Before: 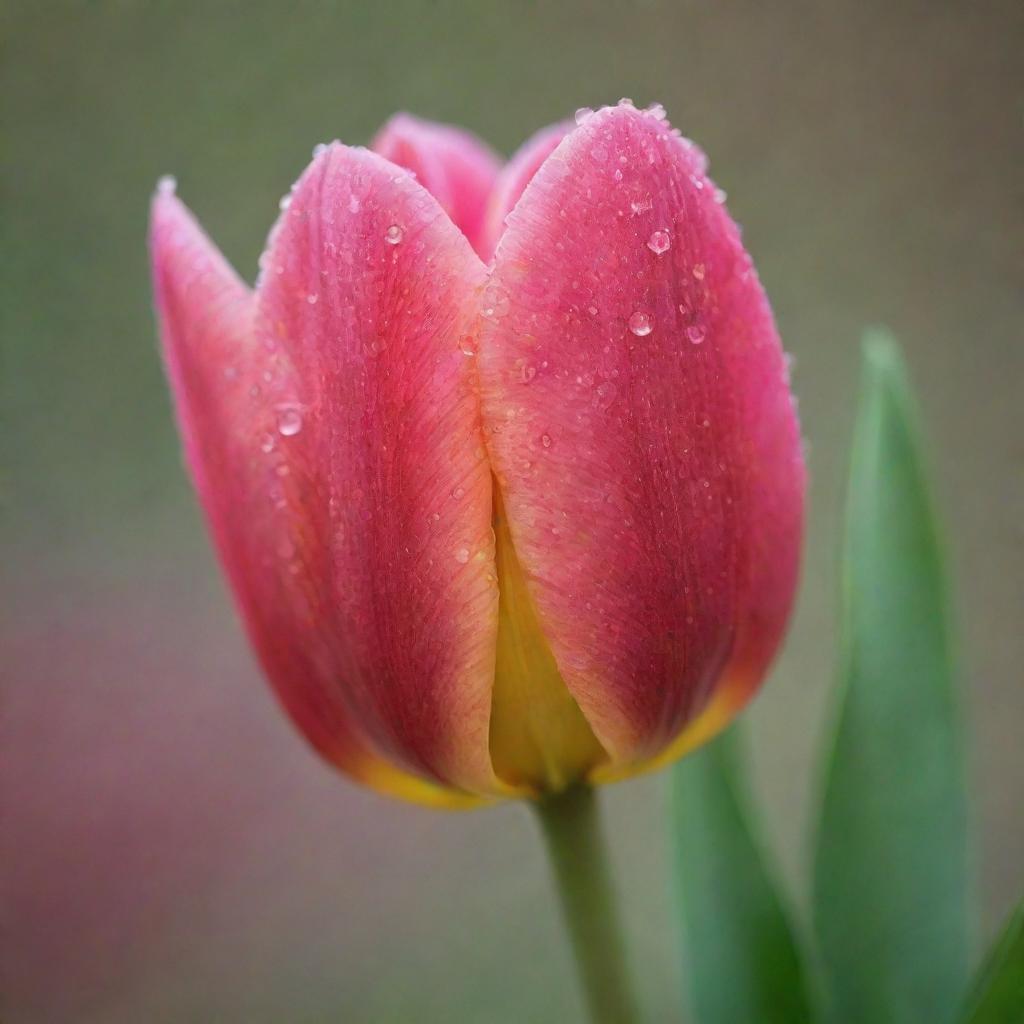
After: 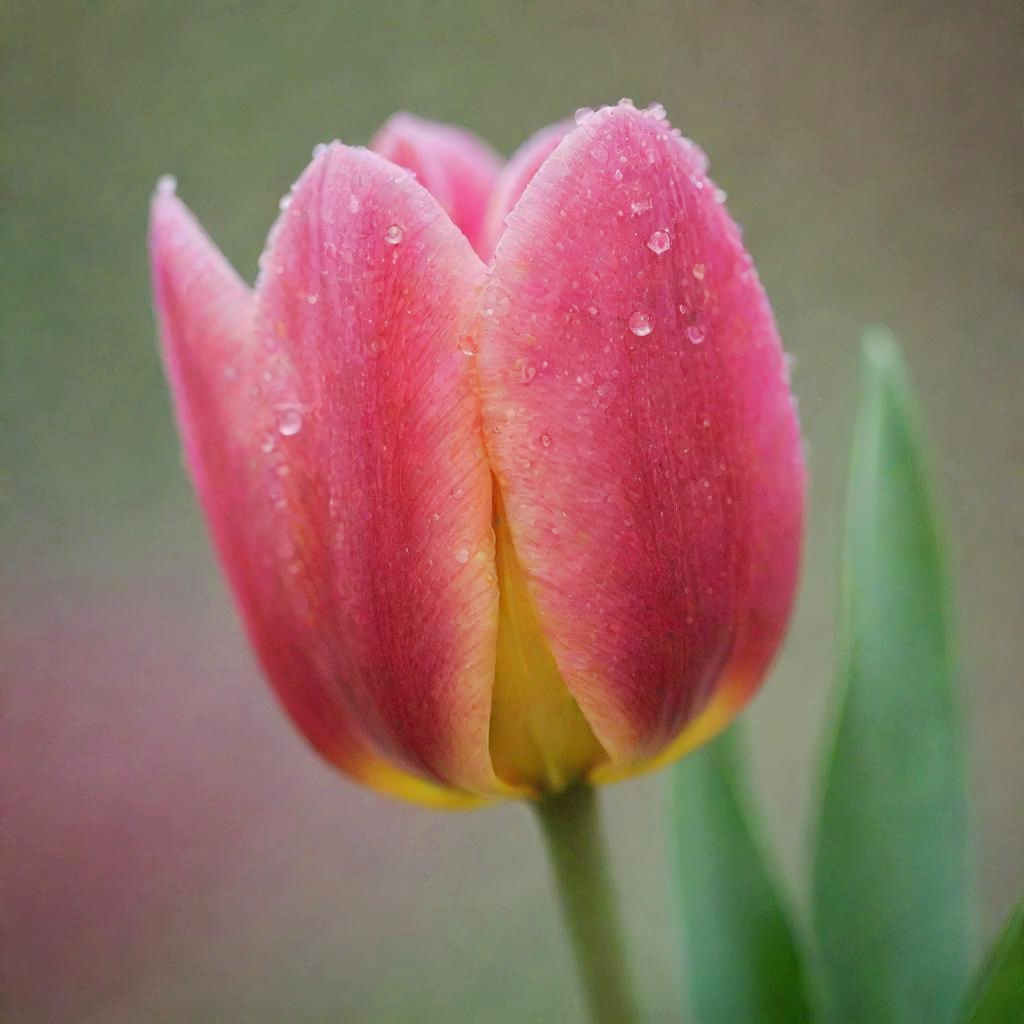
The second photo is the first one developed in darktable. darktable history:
base curve: curves: ch0 [(0, 0) (0.262, 0.32) (0.722, 0.705) (1, 1)], preserve colors none
